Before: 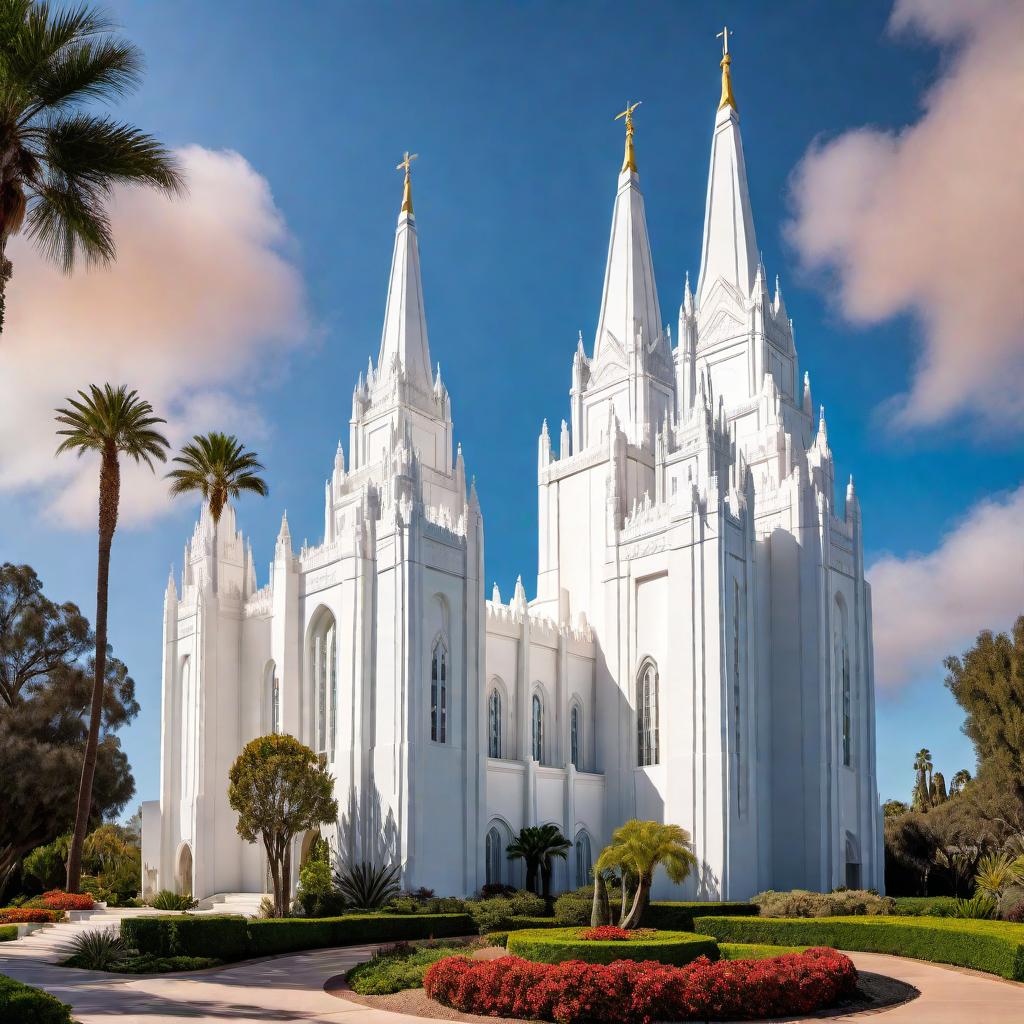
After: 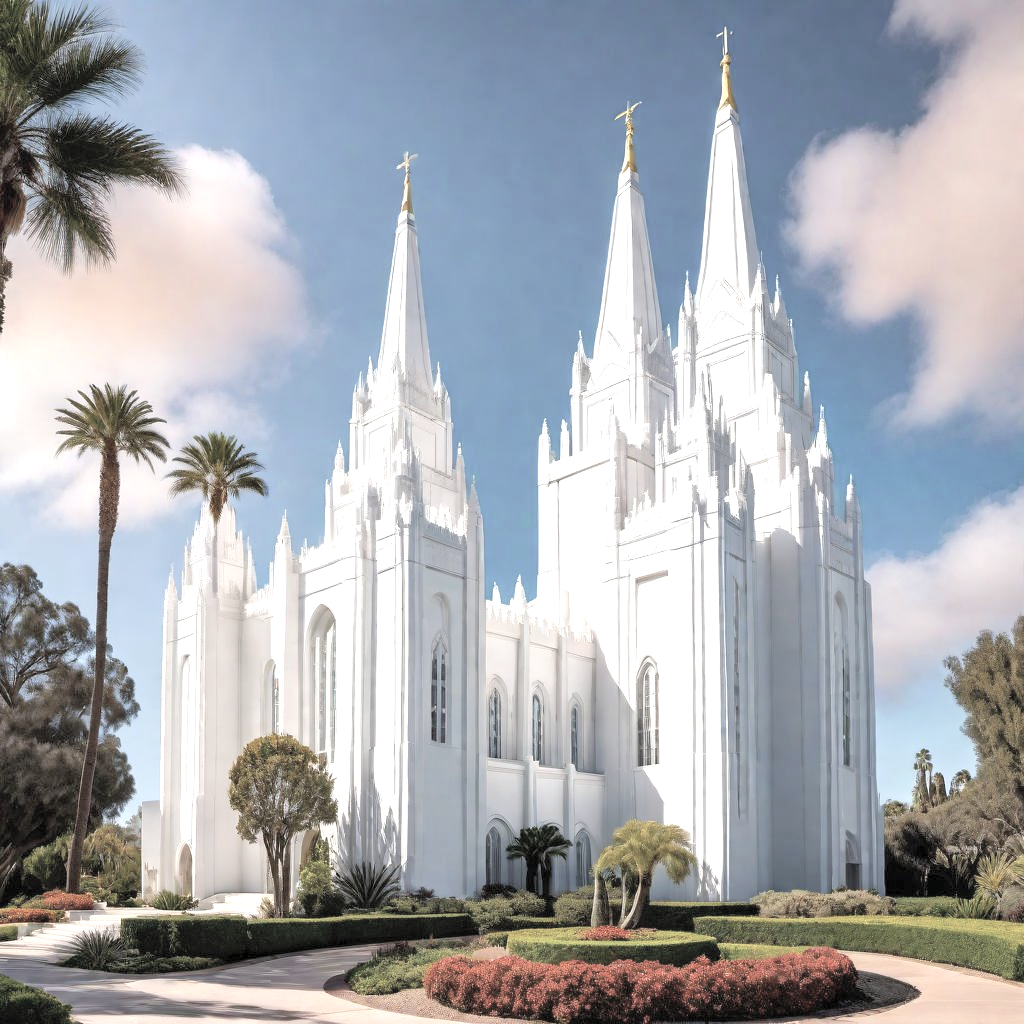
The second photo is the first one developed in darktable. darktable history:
contrast brightness saturation: brightness 0.18, saturation -0.5
exposure: exposure 0.574 EV, compensate highlight preservation false
